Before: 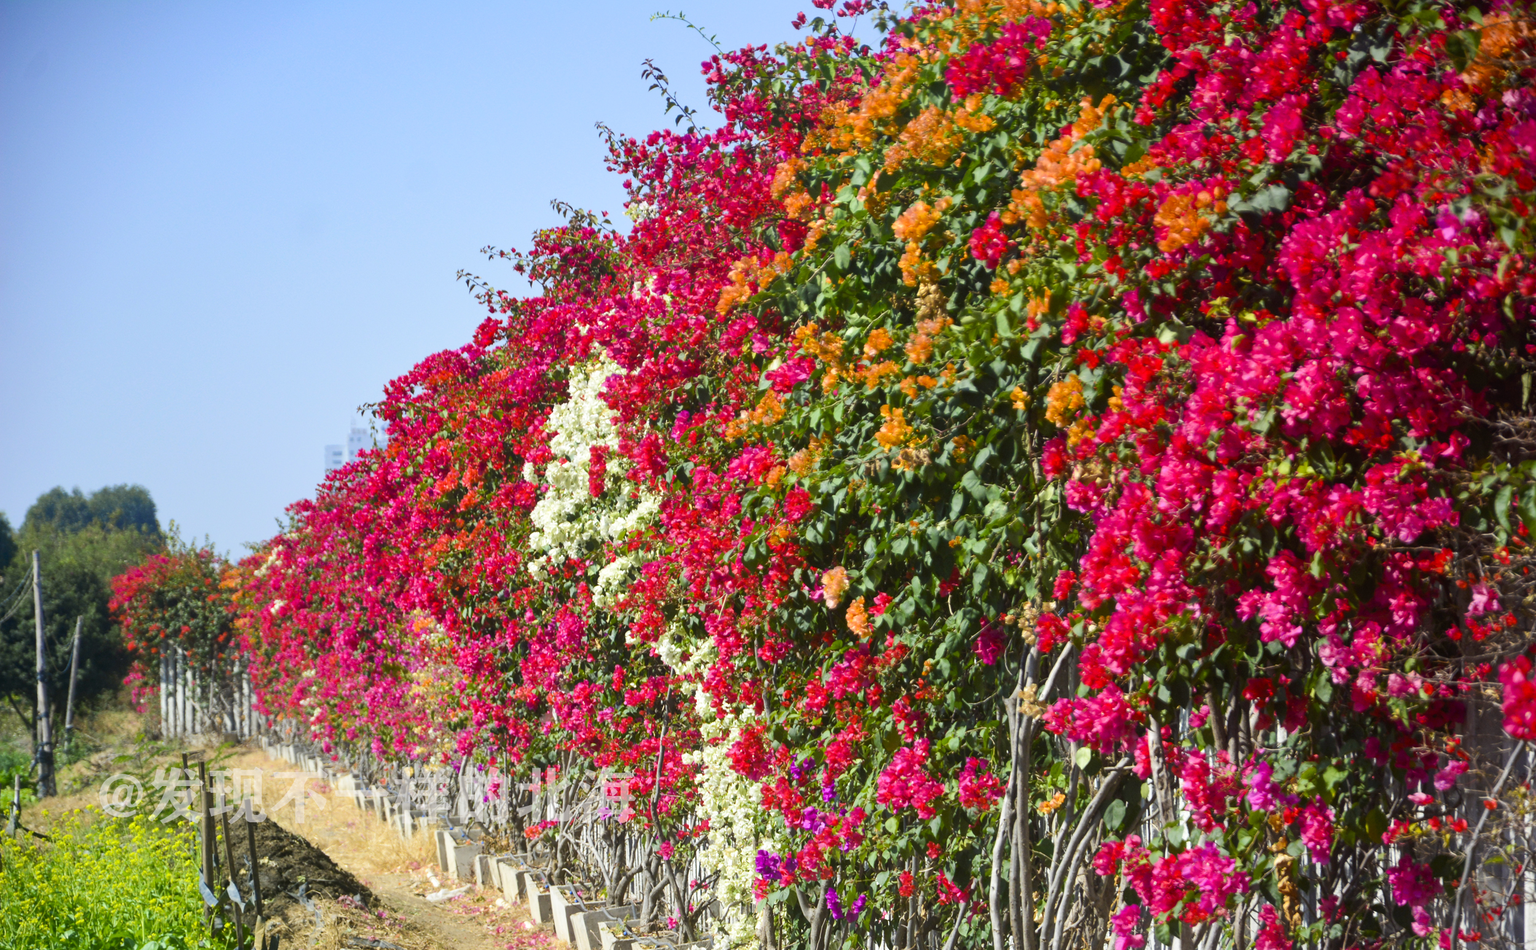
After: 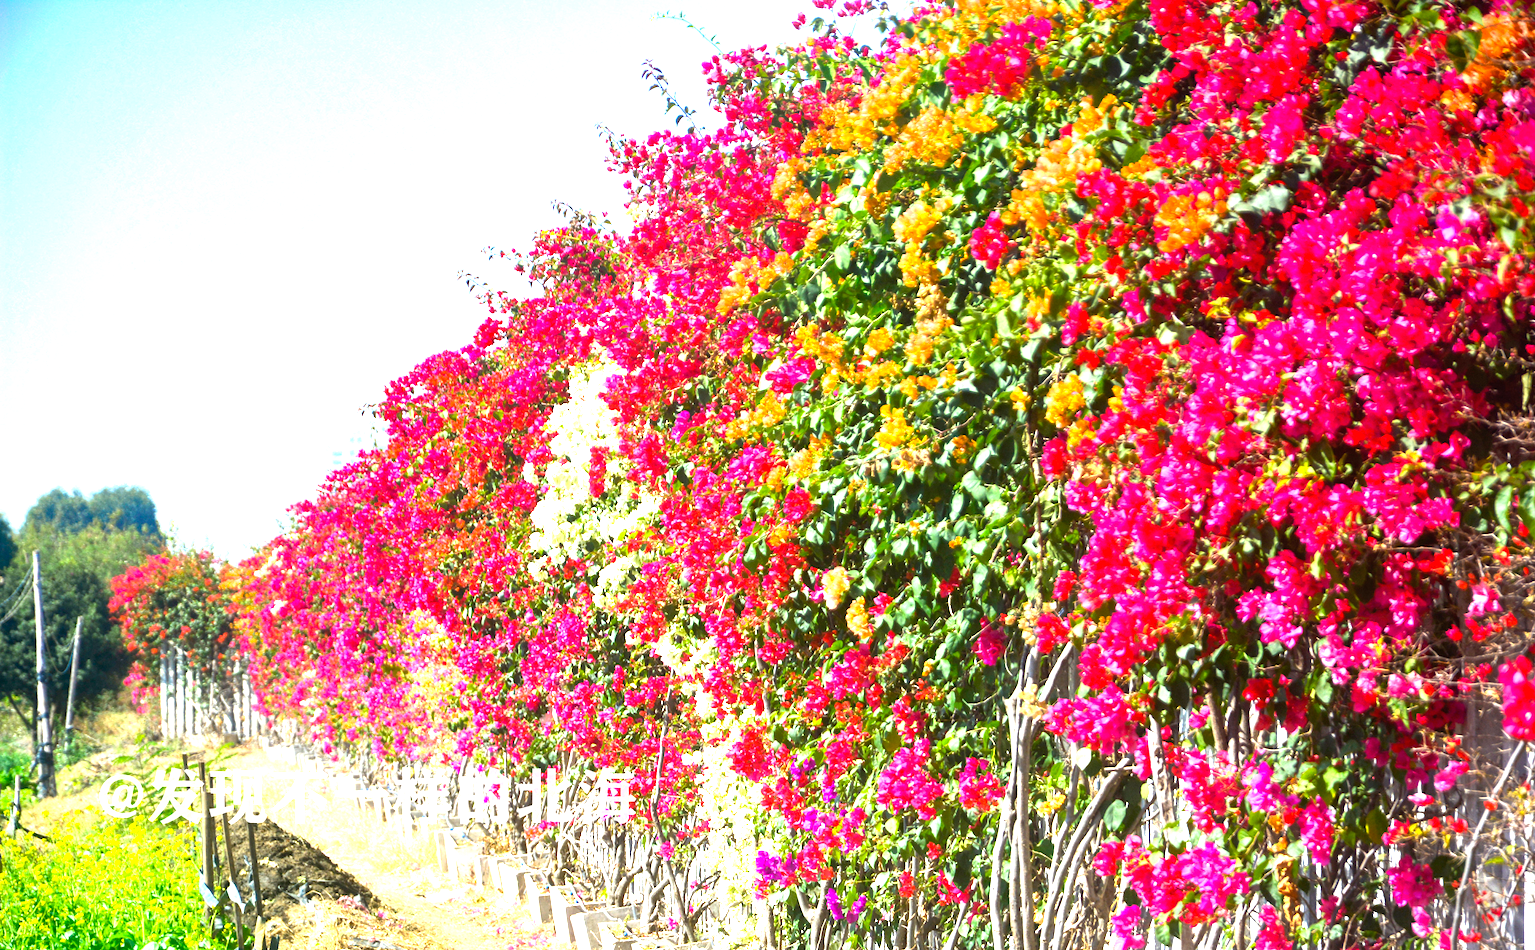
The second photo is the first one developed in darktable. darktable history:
exposure: black level correction 0, exposure 1.606 EV, compensate highlight preservation false
